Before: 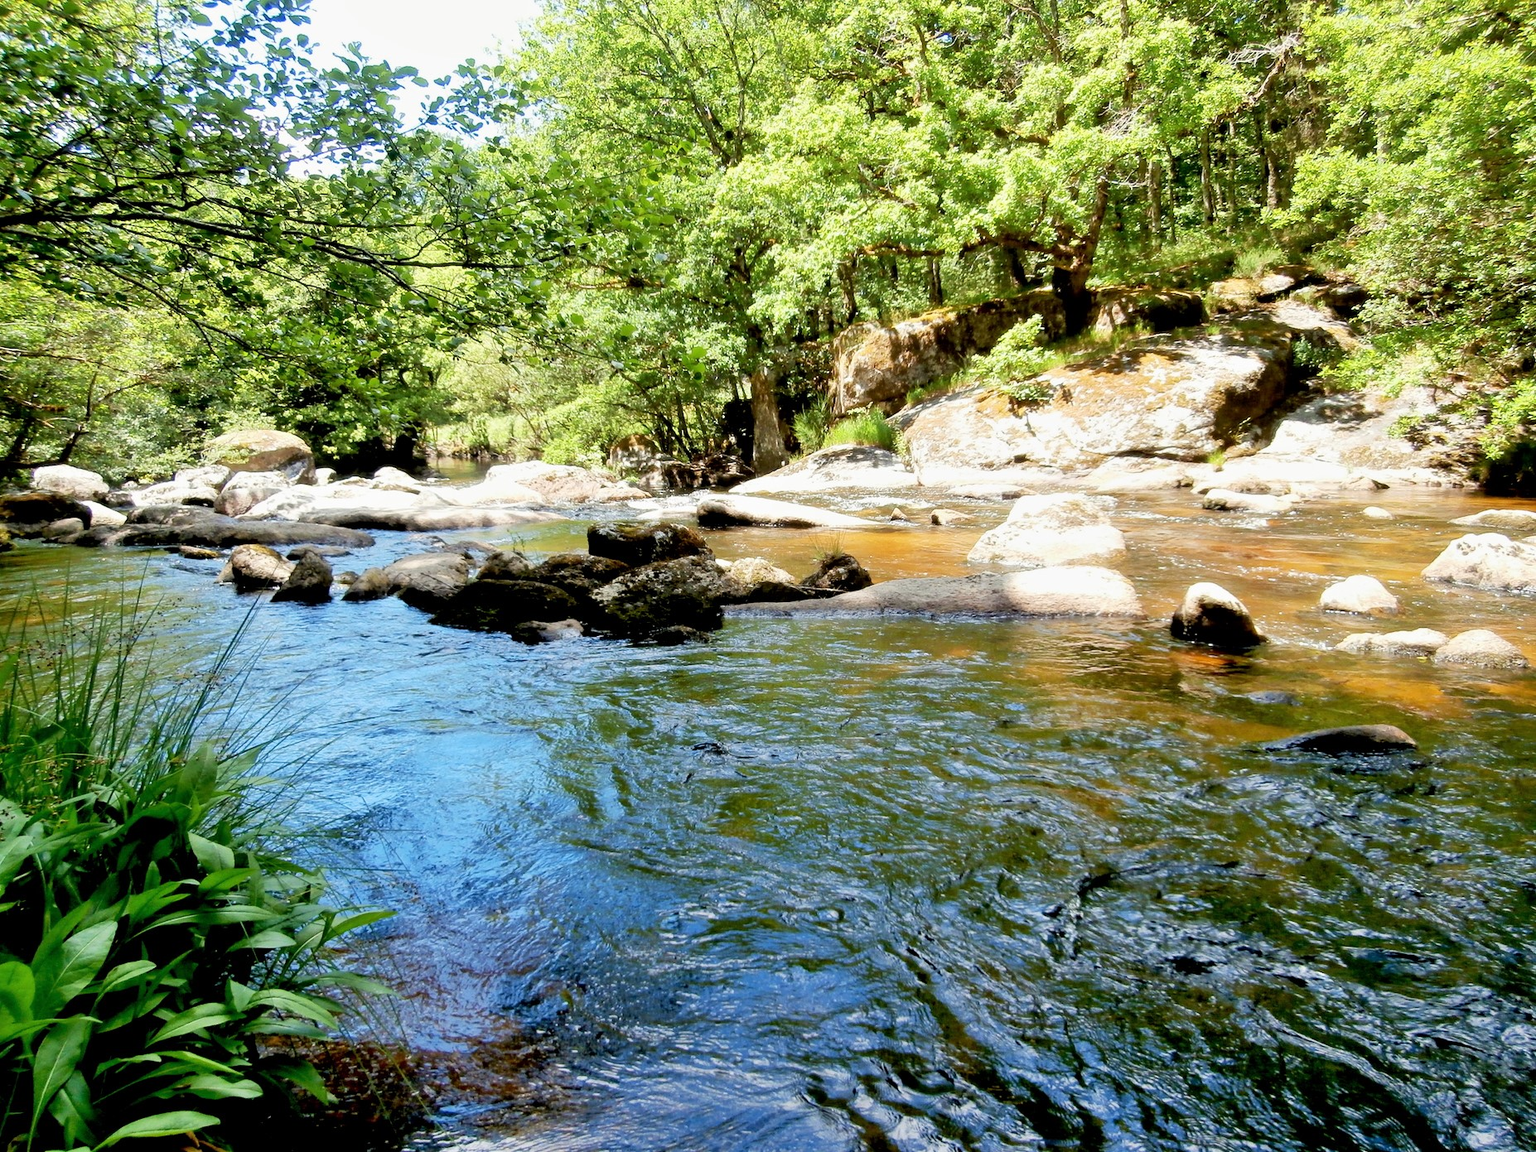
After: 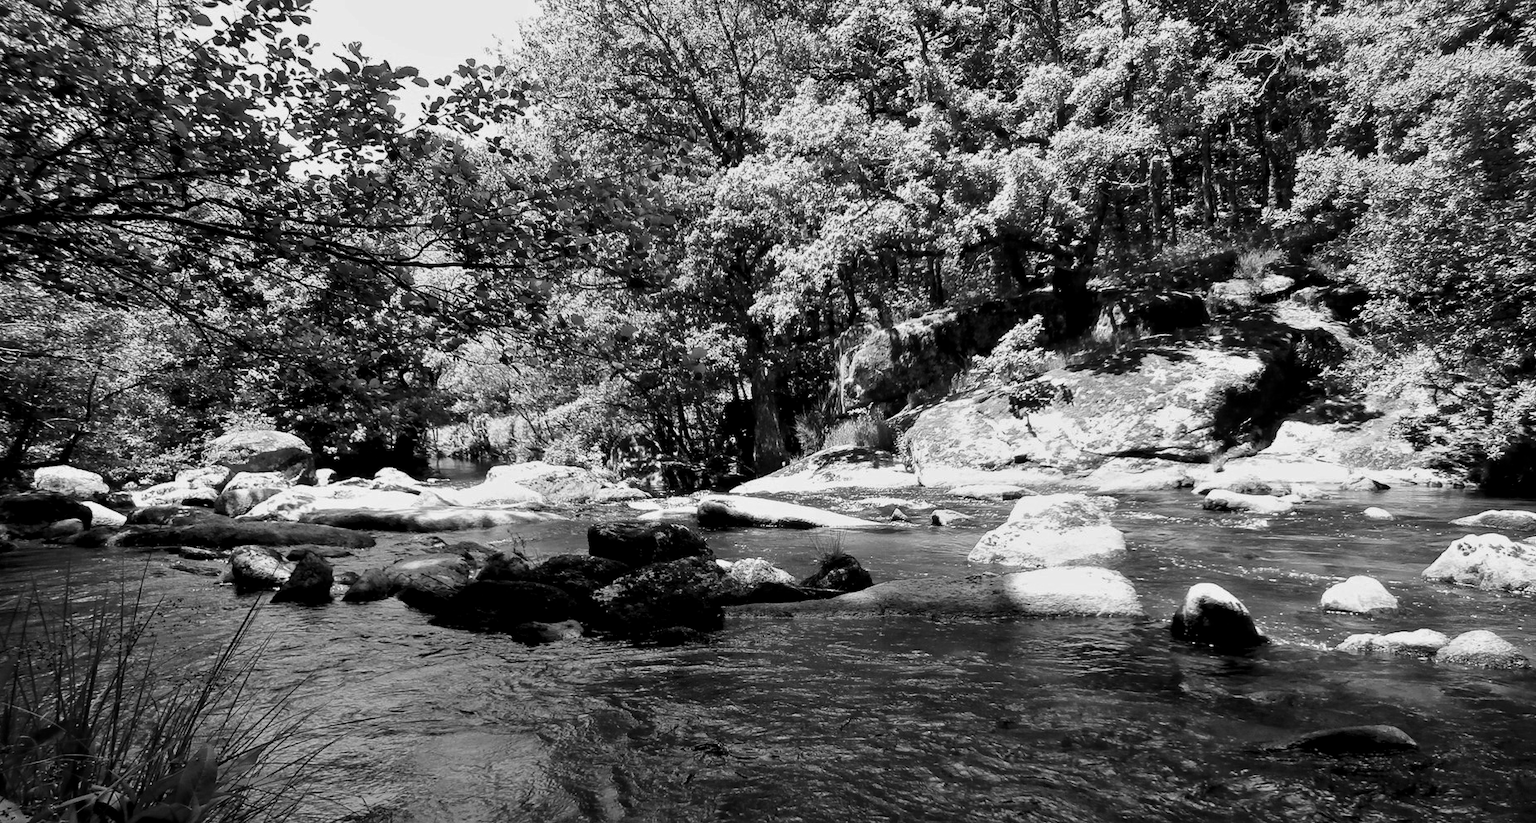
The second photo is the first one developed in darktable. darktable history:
crop: bottom 28.576%
contrast brightness saturation: contrast -0.03, brightness -0.59, saturation -1
